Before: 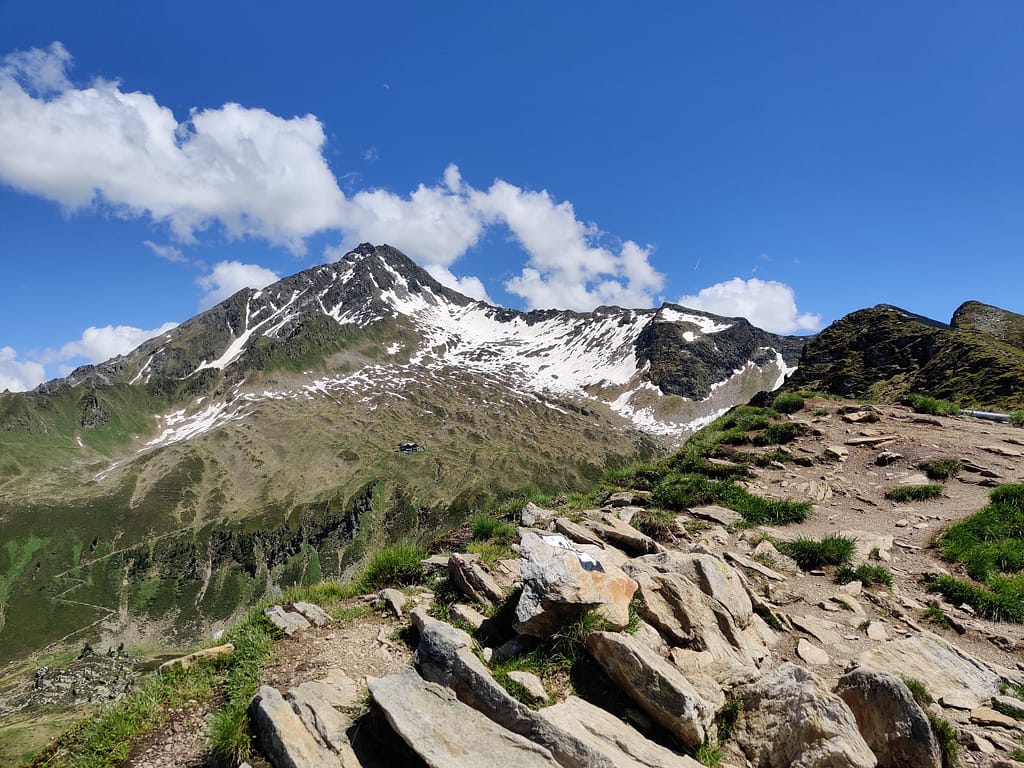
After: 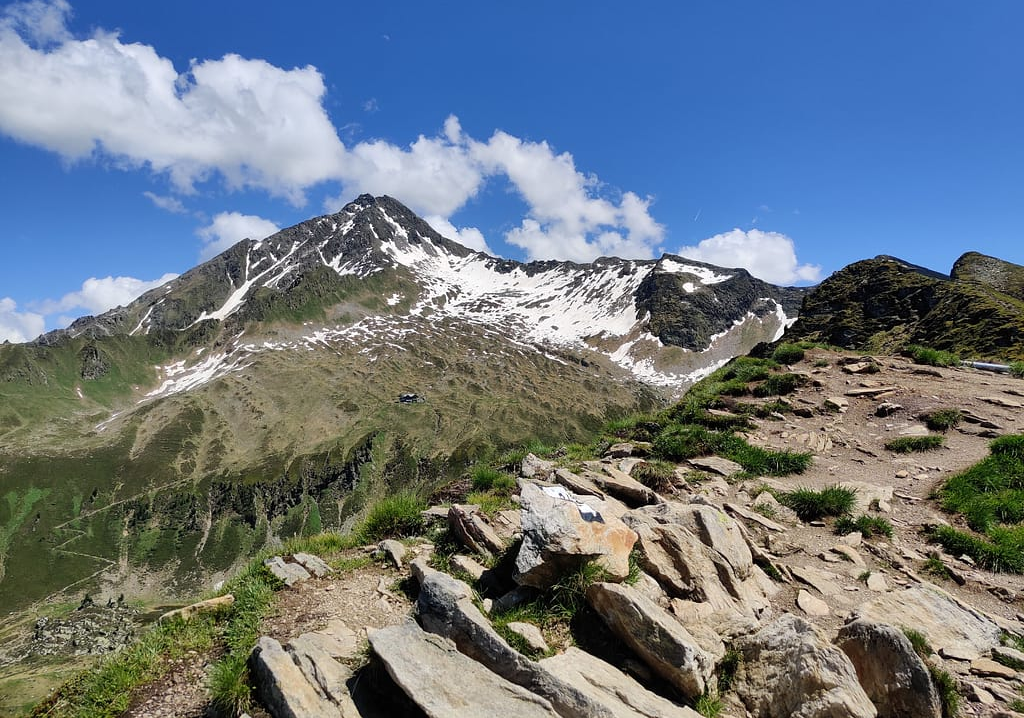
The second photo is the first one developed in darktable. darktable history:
crop and rotate: top 6.46%
